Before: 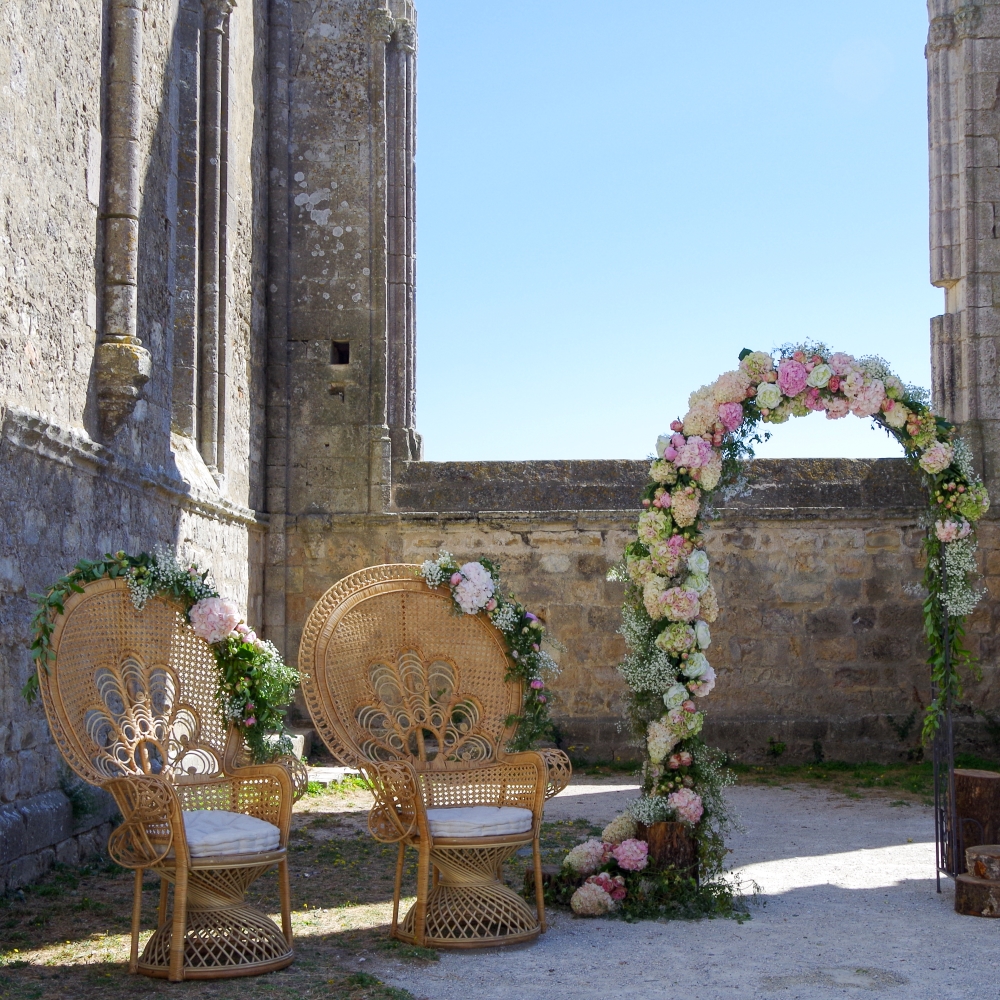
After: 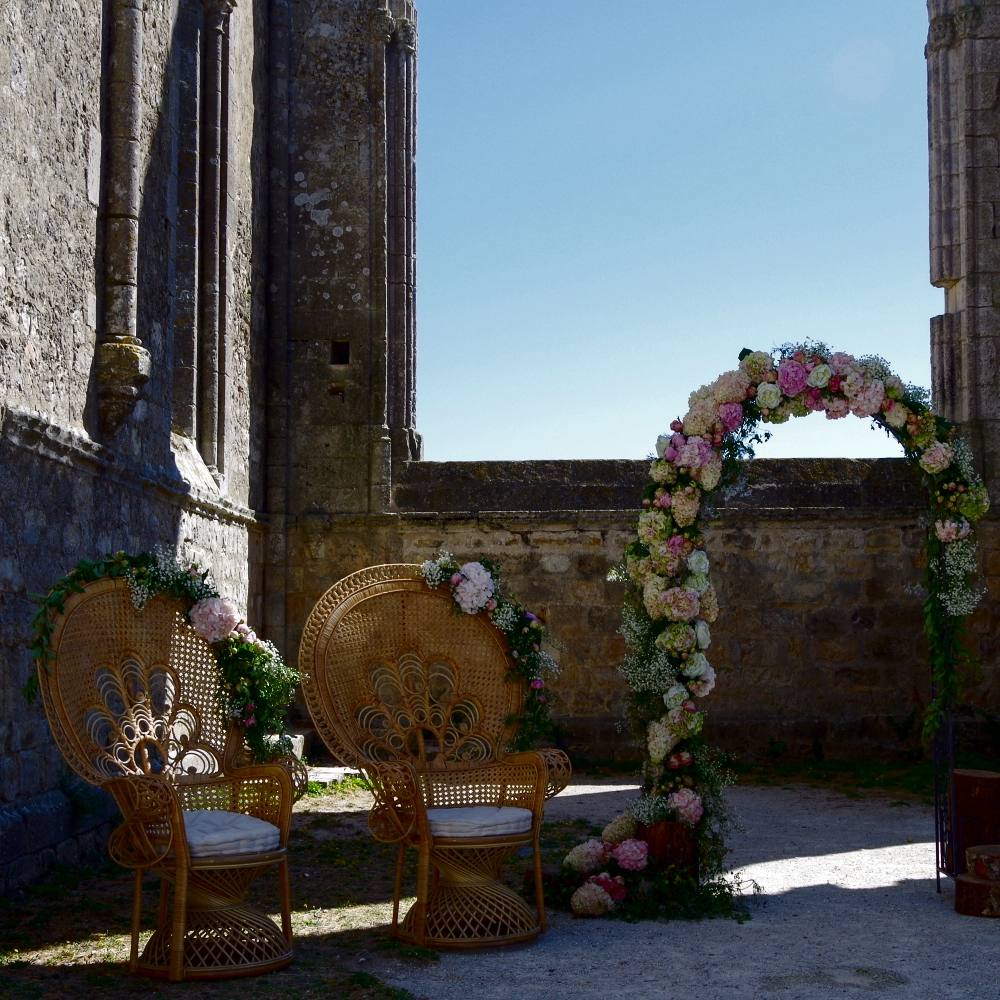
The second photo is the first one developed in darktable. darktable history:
vibrance: vibrance 0%
contrast brightness saturation: brightness -0.52
